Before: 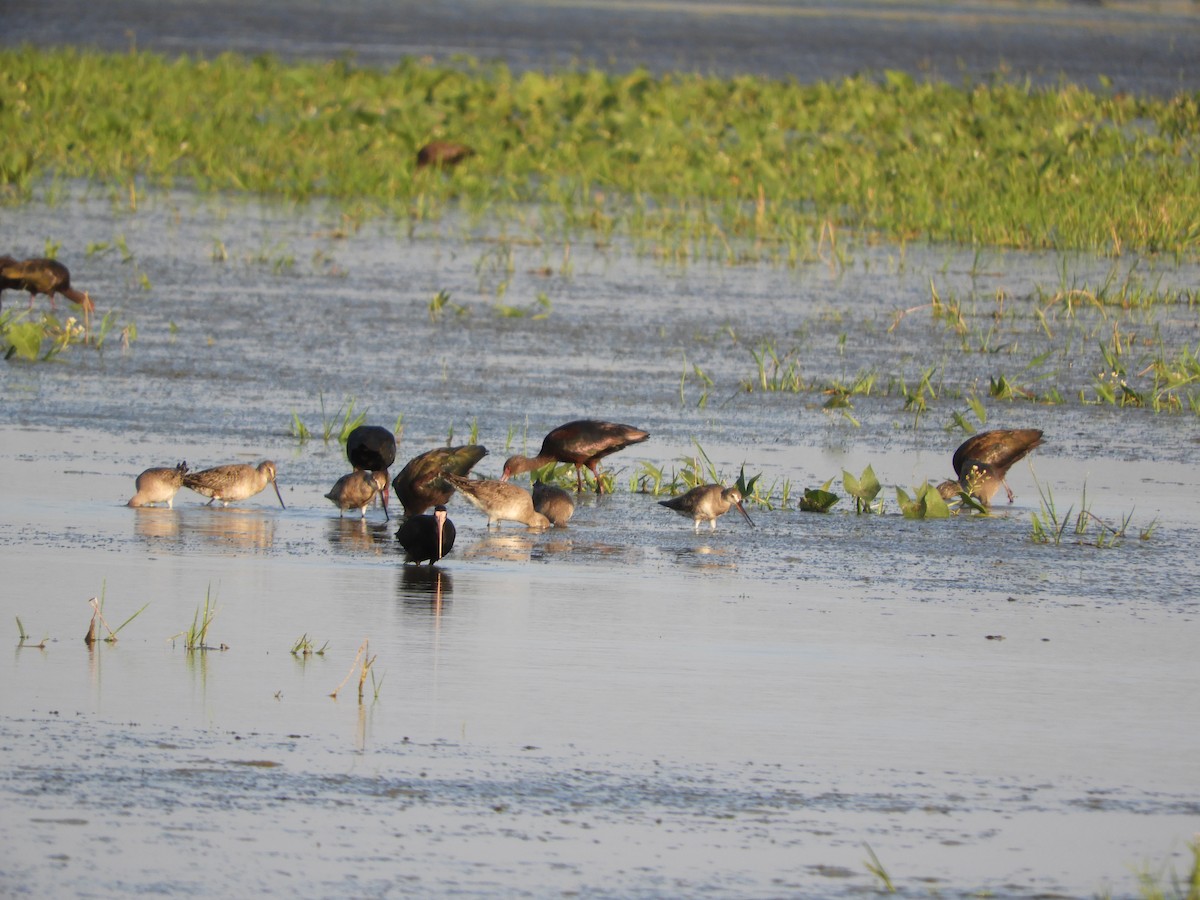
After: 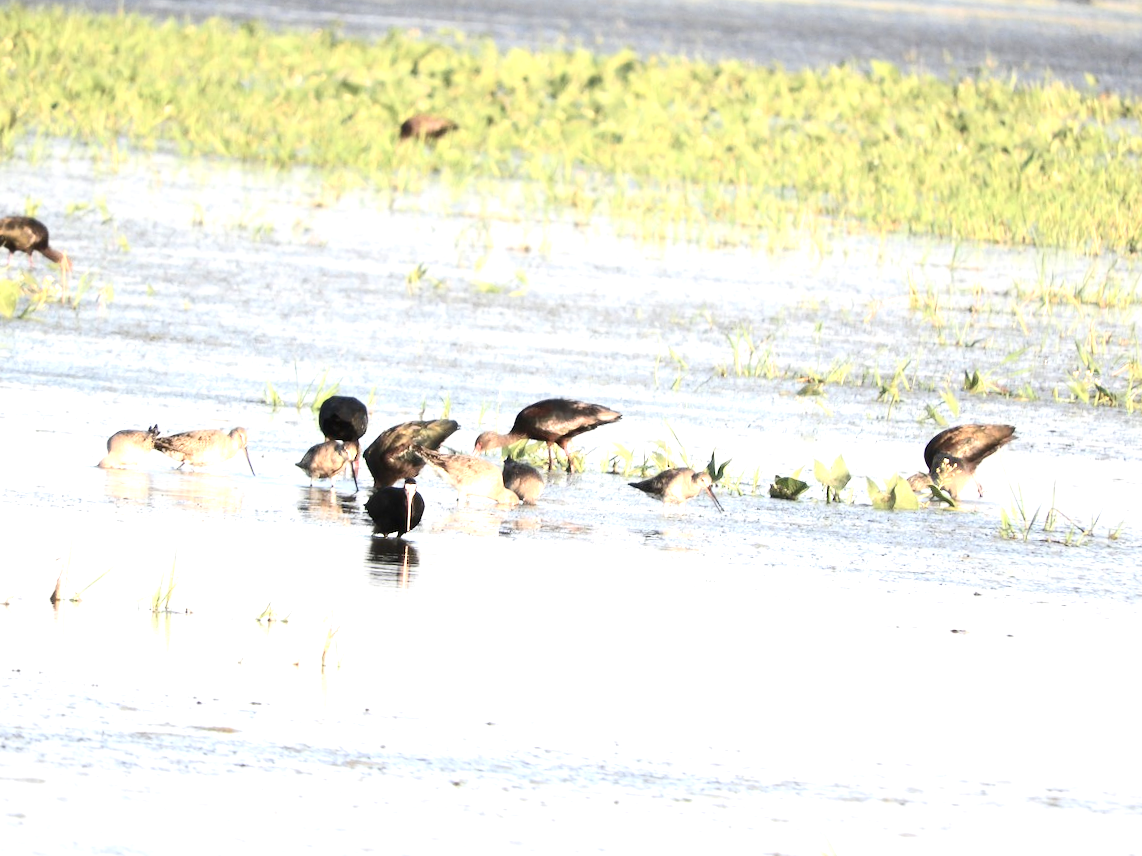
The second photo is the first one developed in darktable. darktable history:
exposure: black level correction 0.001, exposure 1.728 EV, compensate highlight preservation false
crop and rotate: angle -2.19°
contrast brightness saturation: contrast 0.25, saturation -0.324
